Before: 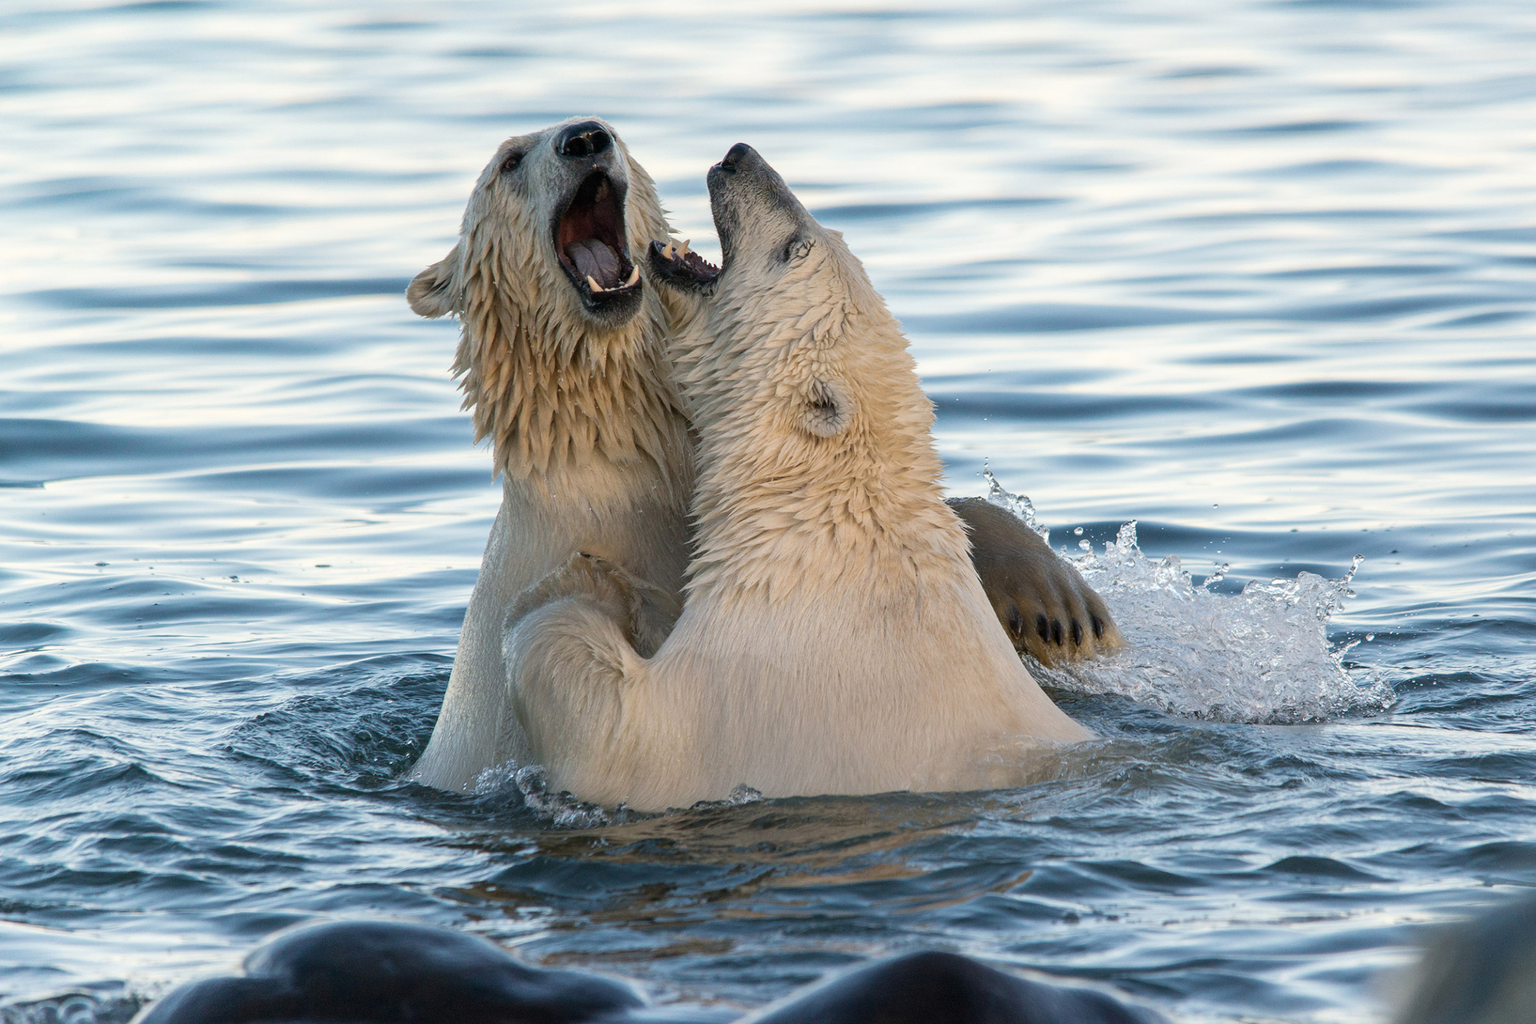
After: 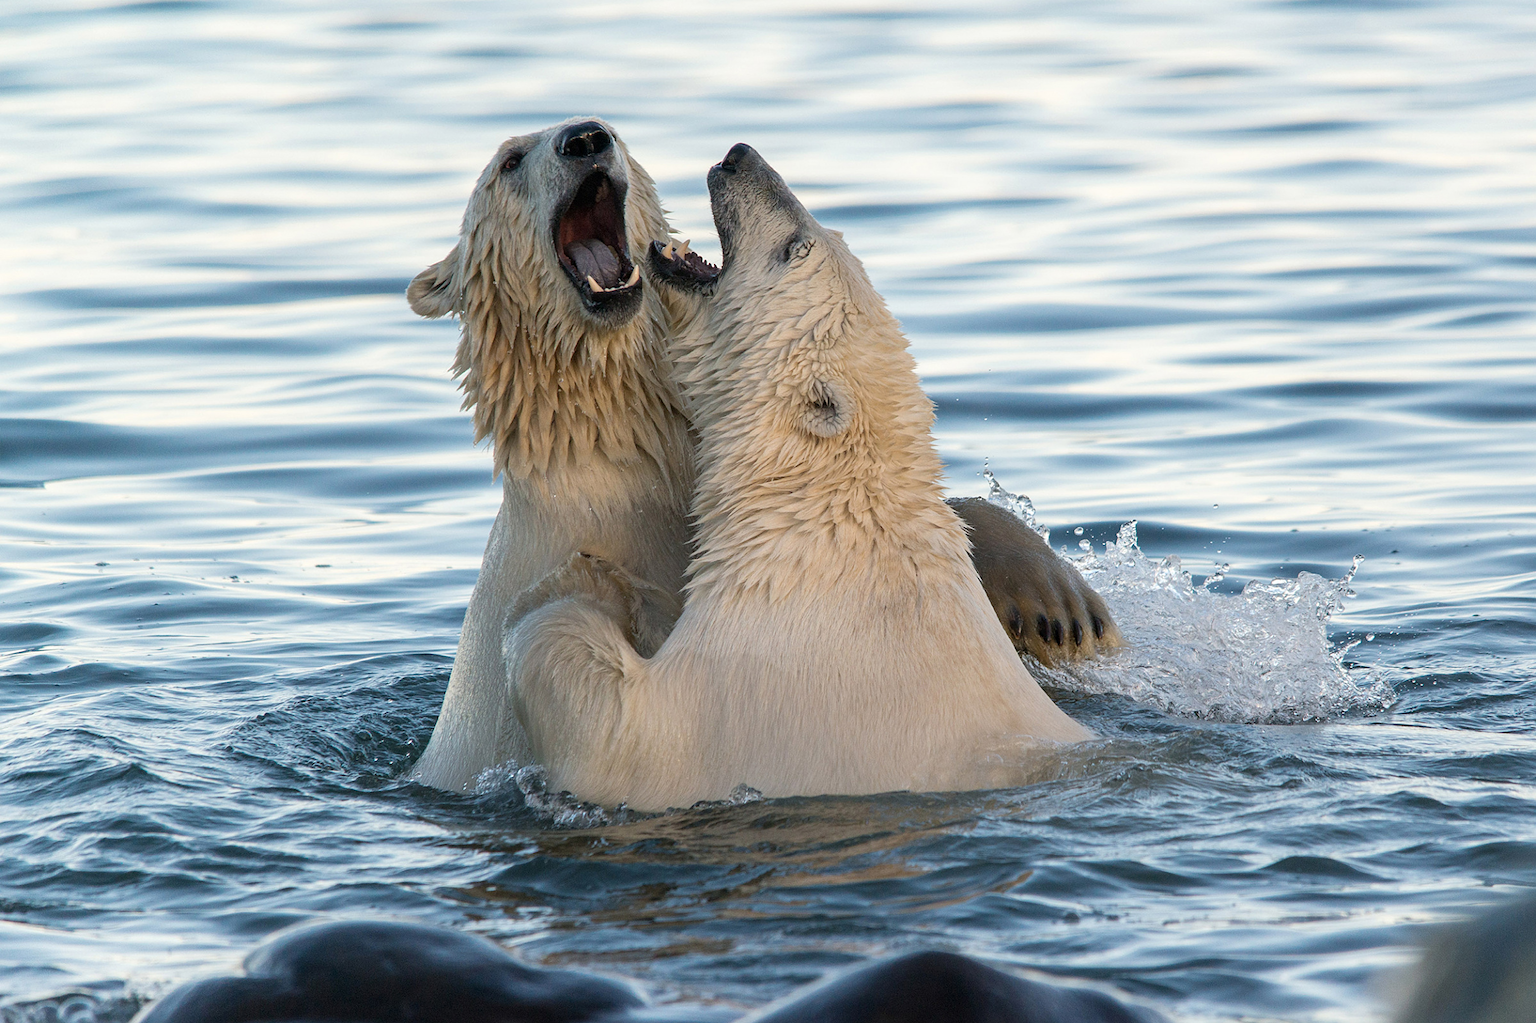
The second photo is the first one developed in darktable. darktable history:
sharpen: radius 1.314, amount 0.293, threshold 0.067
